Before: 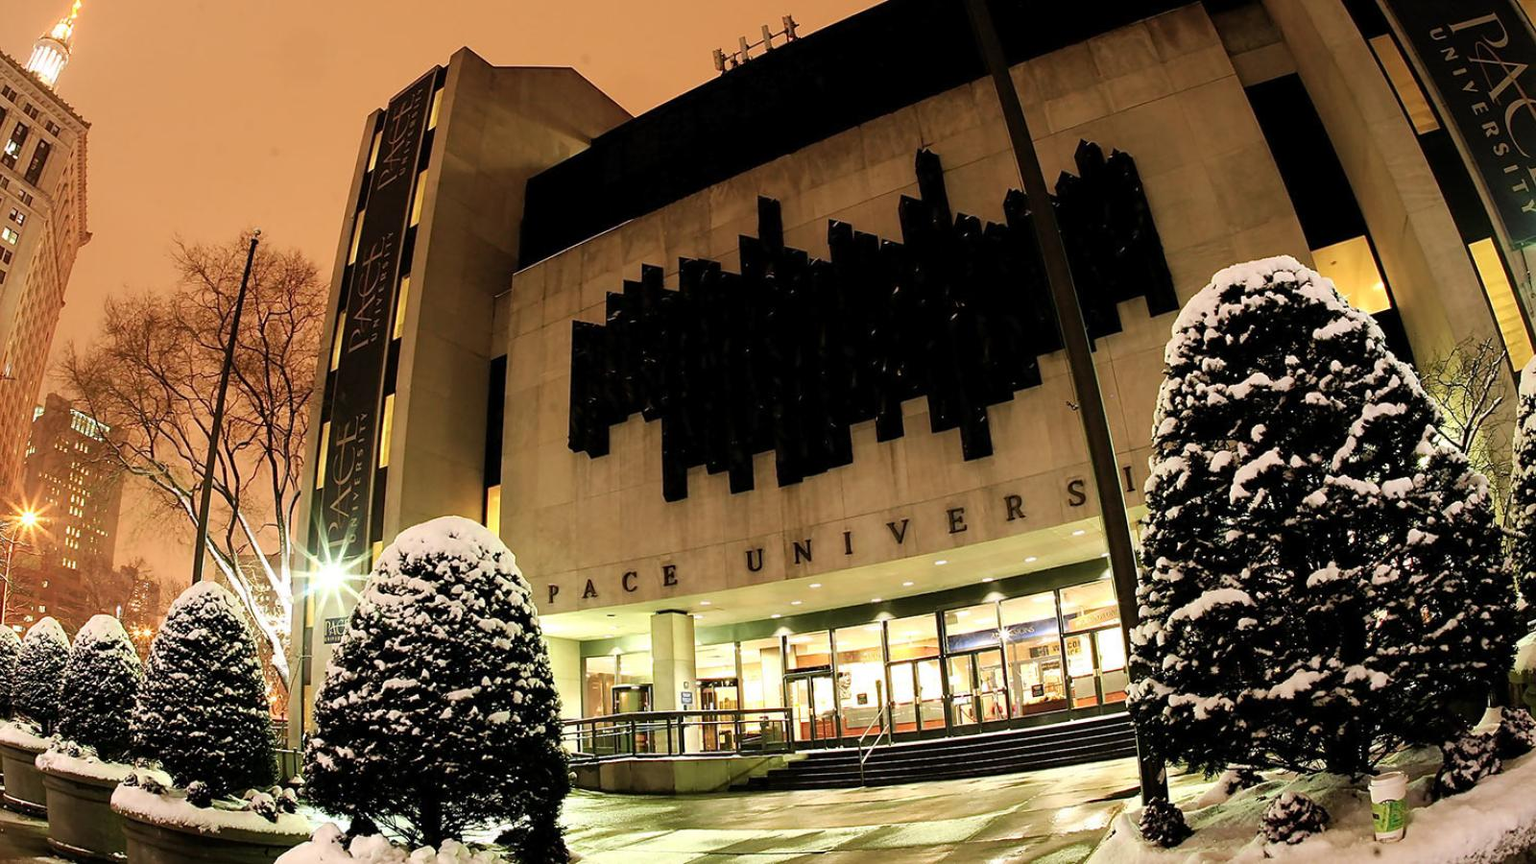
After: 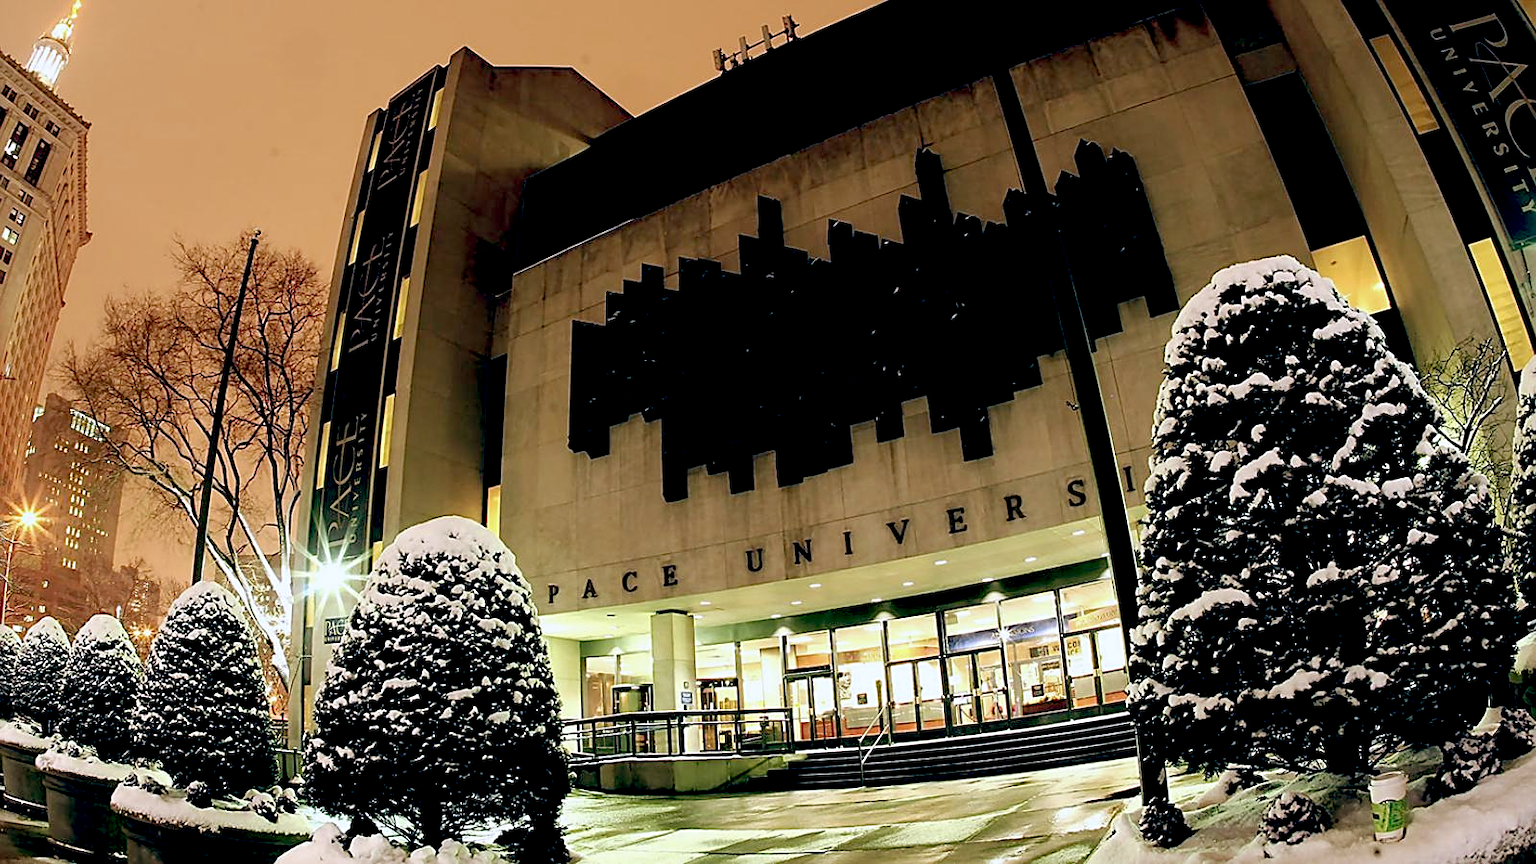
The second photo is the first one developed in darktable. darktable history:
white balance: red 0.924, blue 1.095
color balance: lift [0.975, 0.993, 1, 1.015], gamma [1.1, 1, 1, 0.945], gain [1, 1.04, 1, 0.95]
sharpen: on, module defaults
